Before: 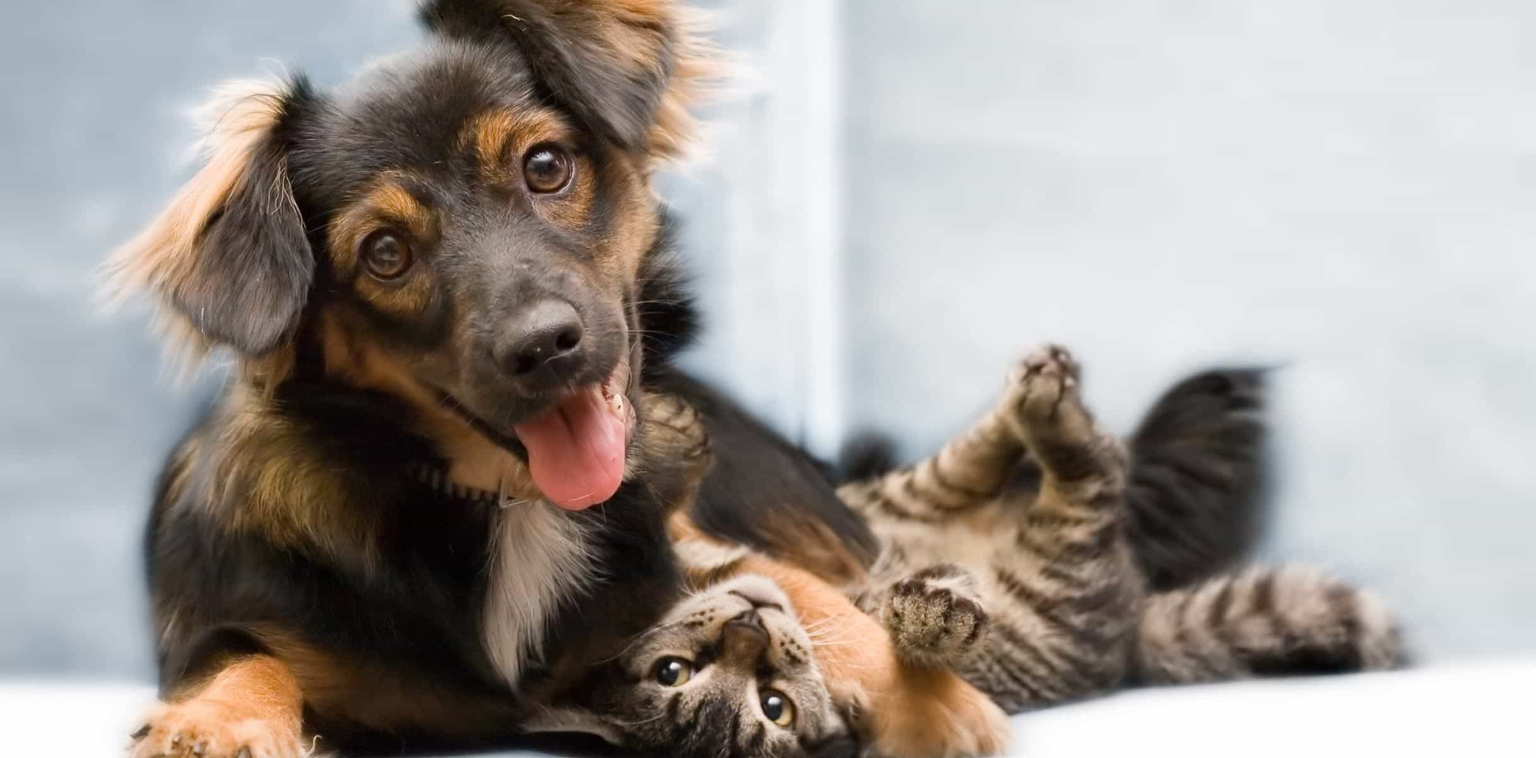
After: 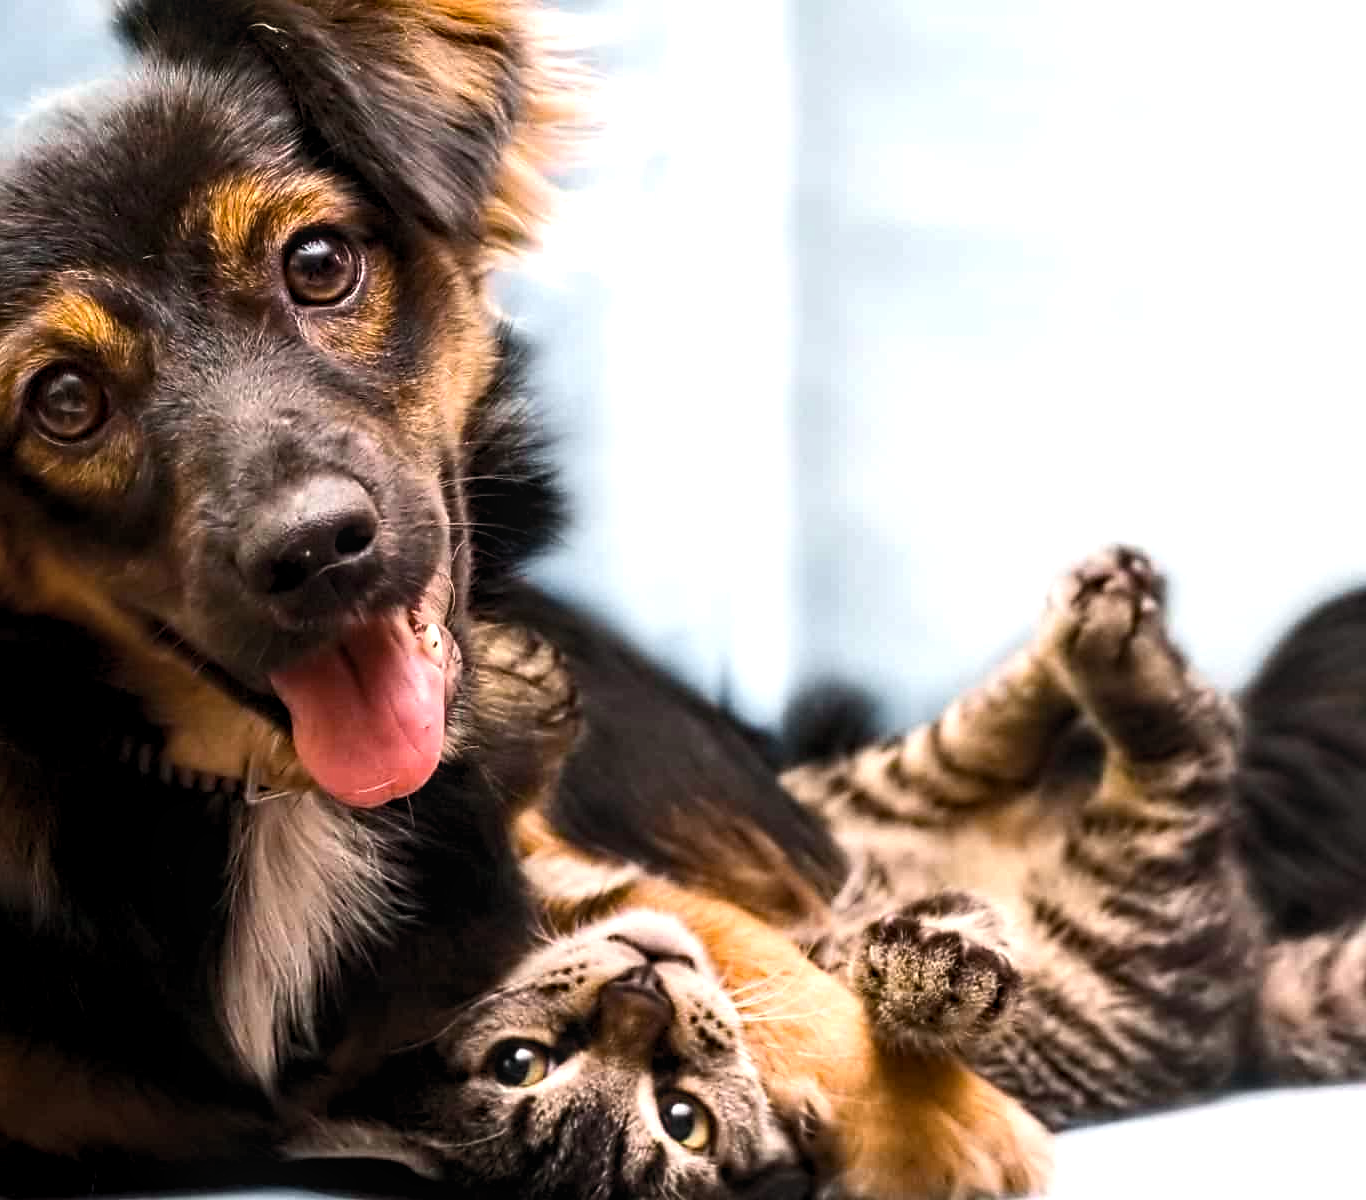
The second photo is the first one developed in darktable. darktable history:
haze removal: compatibility mode true, adaptive false
contrast brightness saturation: contrast 0.054, brightness 0.056, saturation 0.013
tone curve: curves: ch0 [(0, 0) (0.227, 0.17) (0.766, 0.774) (1, 1)]; ch1 [(0, 0) (0.114, 0.127) (0.437, 0.452) (0.498, 0.498) (0.529, 0.541) (0.579, 0.589) (1, 1)]; ch2 [(0, 0) (0.233, 0.259) (0.493, 0.492) (0.587, 0.573) (1, 1)], color space Lab, independent channels, preserve colors none
sharpen: radius 1.596, amount 0.361, threshold 1.41
local contrast: detail 130%
crop and rotate: left 22.417%, right 21.402%
levels: levels [0.026, 0.507, 0.987]
color balance rgb: perceptual saturation grading › global saturation 19.822%, perceptual brilliance grading › global brilliance 14.716%, perceptual brilliance grading › shadows -34.146%, global vibrance 19.395%
